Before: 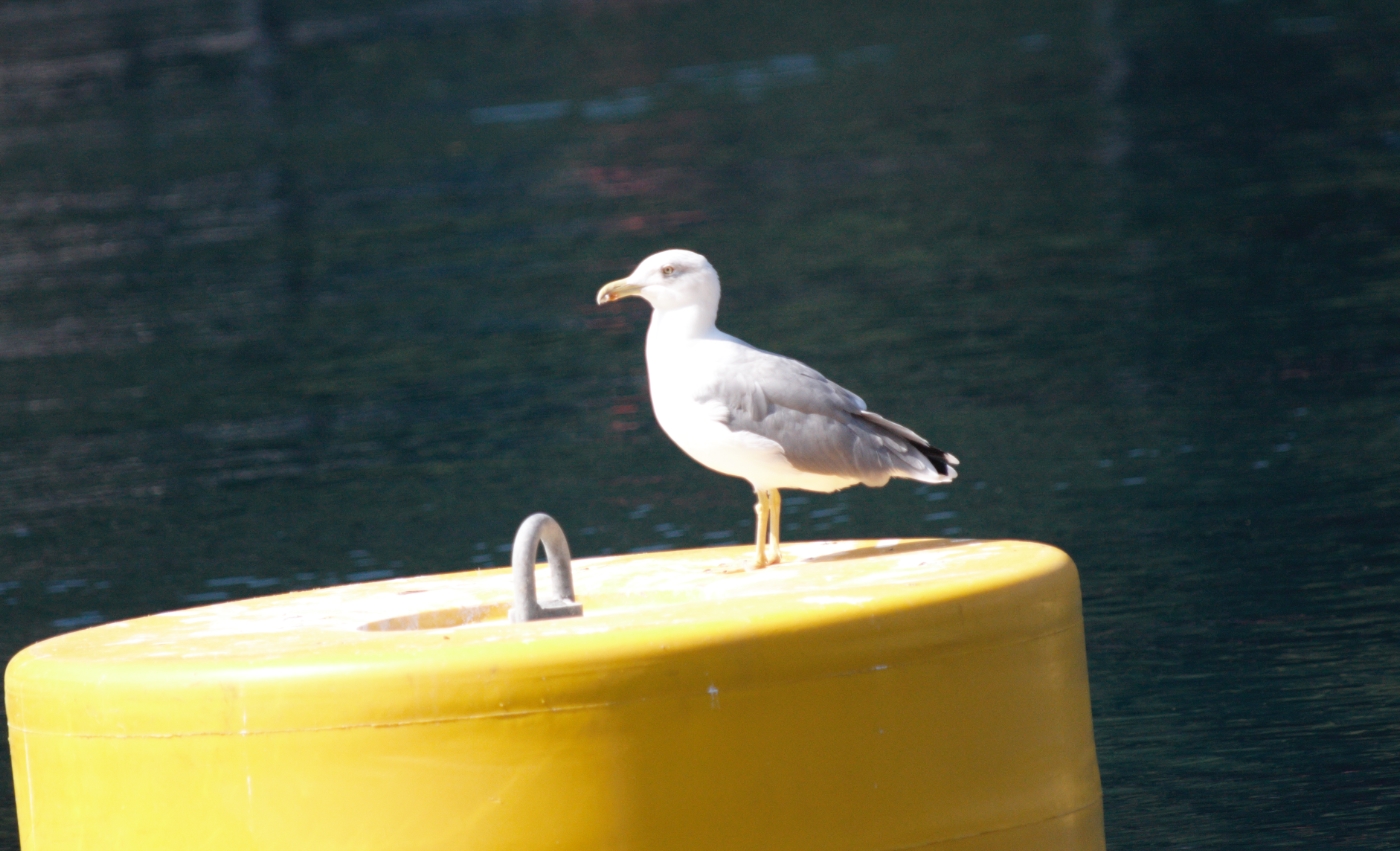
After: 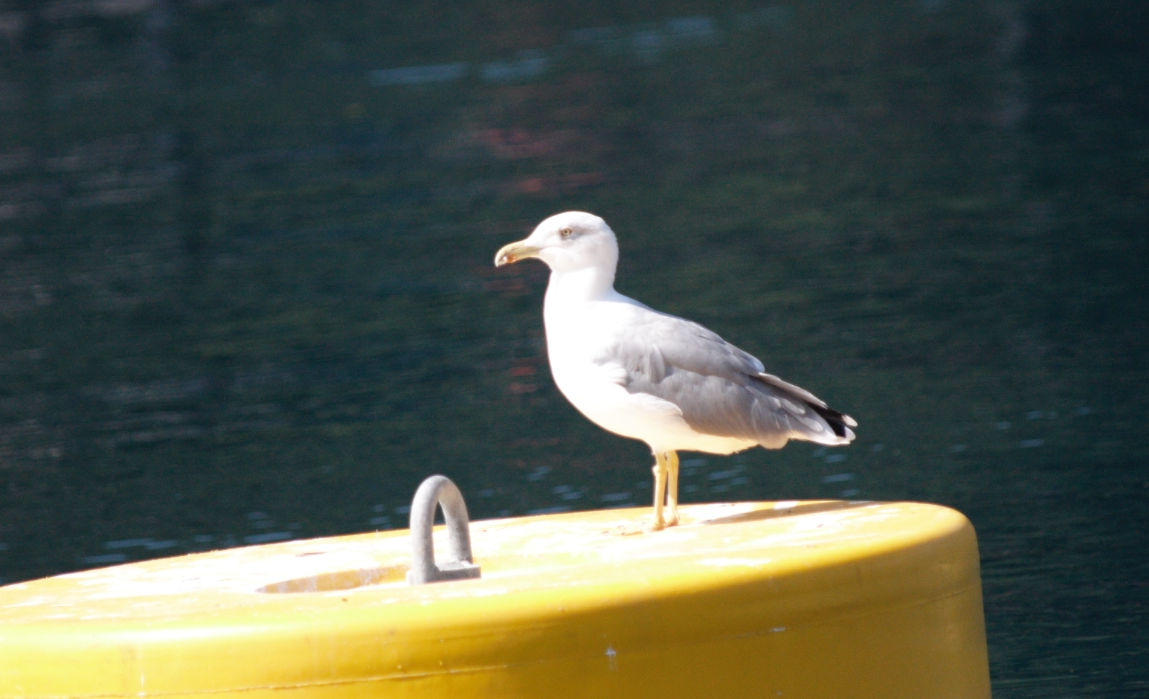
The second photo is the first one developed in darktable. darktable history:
crop and rotate: left 7.349%, top 4.561%, right 10.533%, bottom 13.271%
